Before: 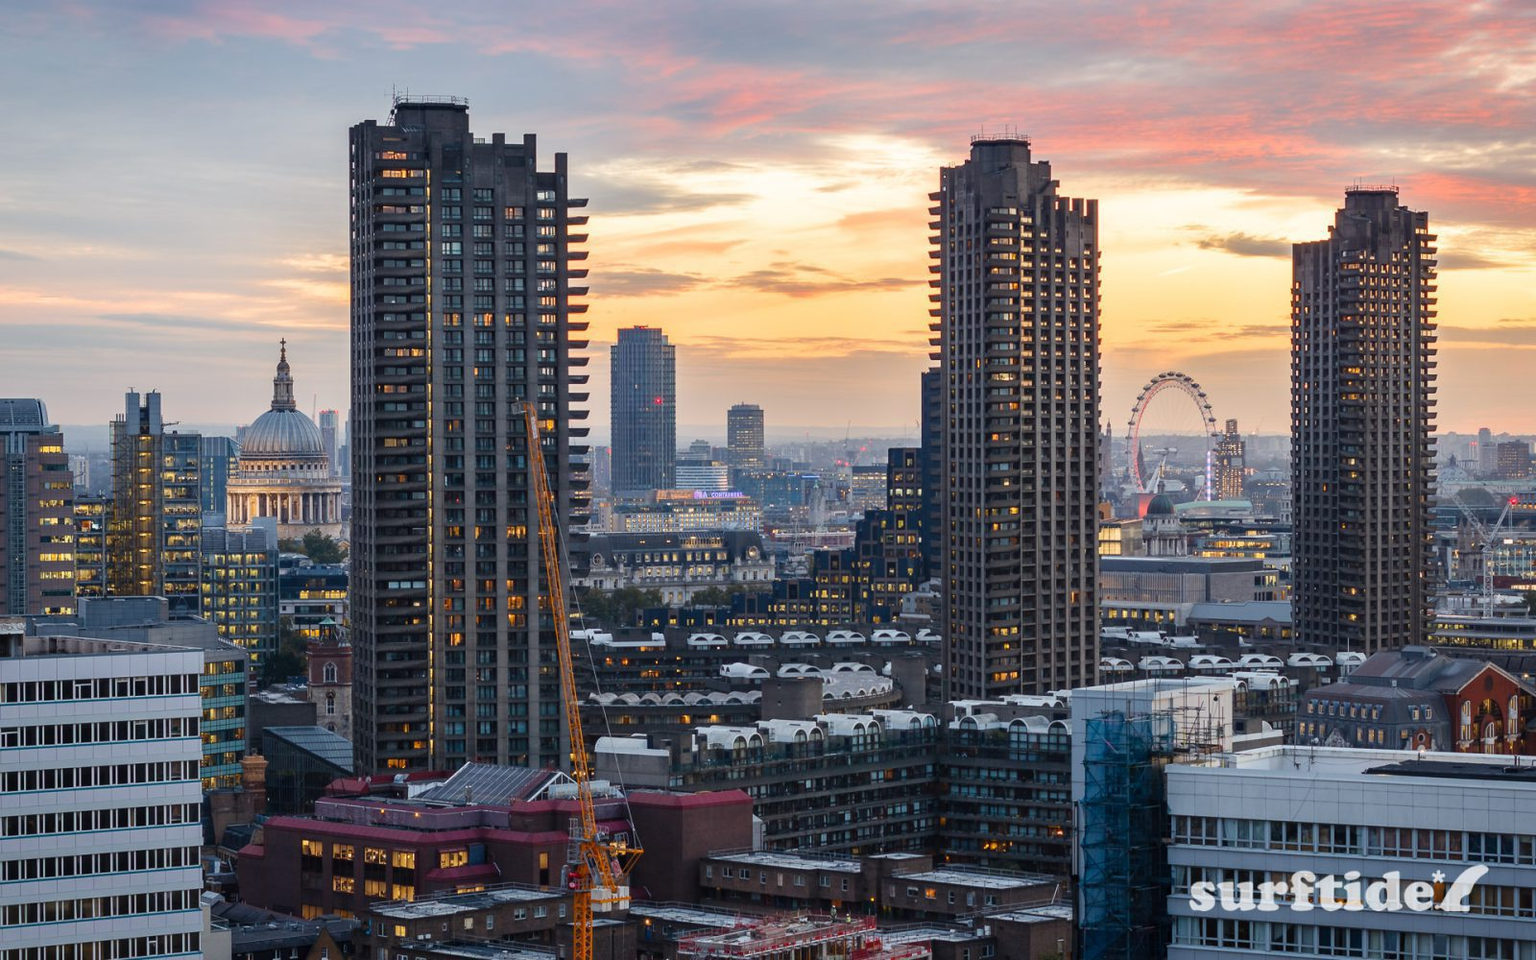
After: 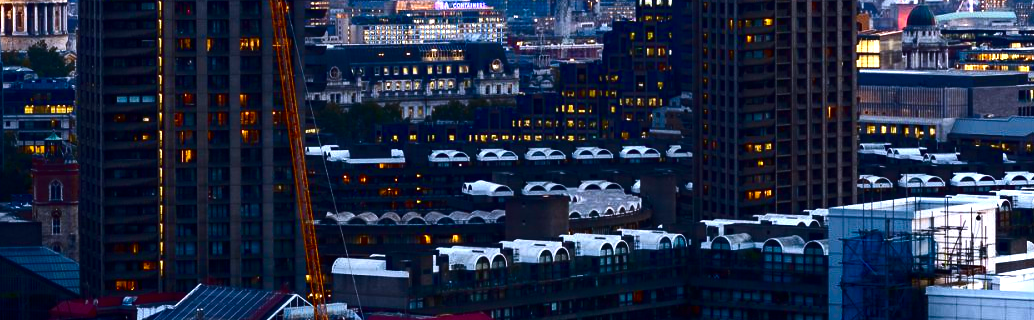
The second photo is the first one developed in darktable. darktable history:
crop: left 18.033%, top 51.014%, right 17.332%, bottom 16.897%
tone equalizer: -8 EV 0.001 EV, -7 EV -0.002 EV, -6 EV 0.001 EV, -5 EV -0.034 EV, -4 EV -0.134 EV, -3 EV -0.153 EV, -2 EV 0.263 EV, -1 EV 0.723 EV, +0 EV 0.477 EV, mask exposure compensation -0.502 EV
color calibration: illuminant as shot in camera, x 0.358, y 0.373, temperature 4628.91 K
contrast brightness saturation: contrast 0.129, brightness -0.239, saturation 0.144
color balance rgb: linear chroma grading › global chroma 15.202%, perceptual saturation grading › global saturation 20%, perceptual saturation grading › highlights -24.817%, perceptual saturation grading › shadows 49.788%, perceptual brilliance grading › global brilliance 15.501%, perceptual brilliance grading › shadows -34.337%
